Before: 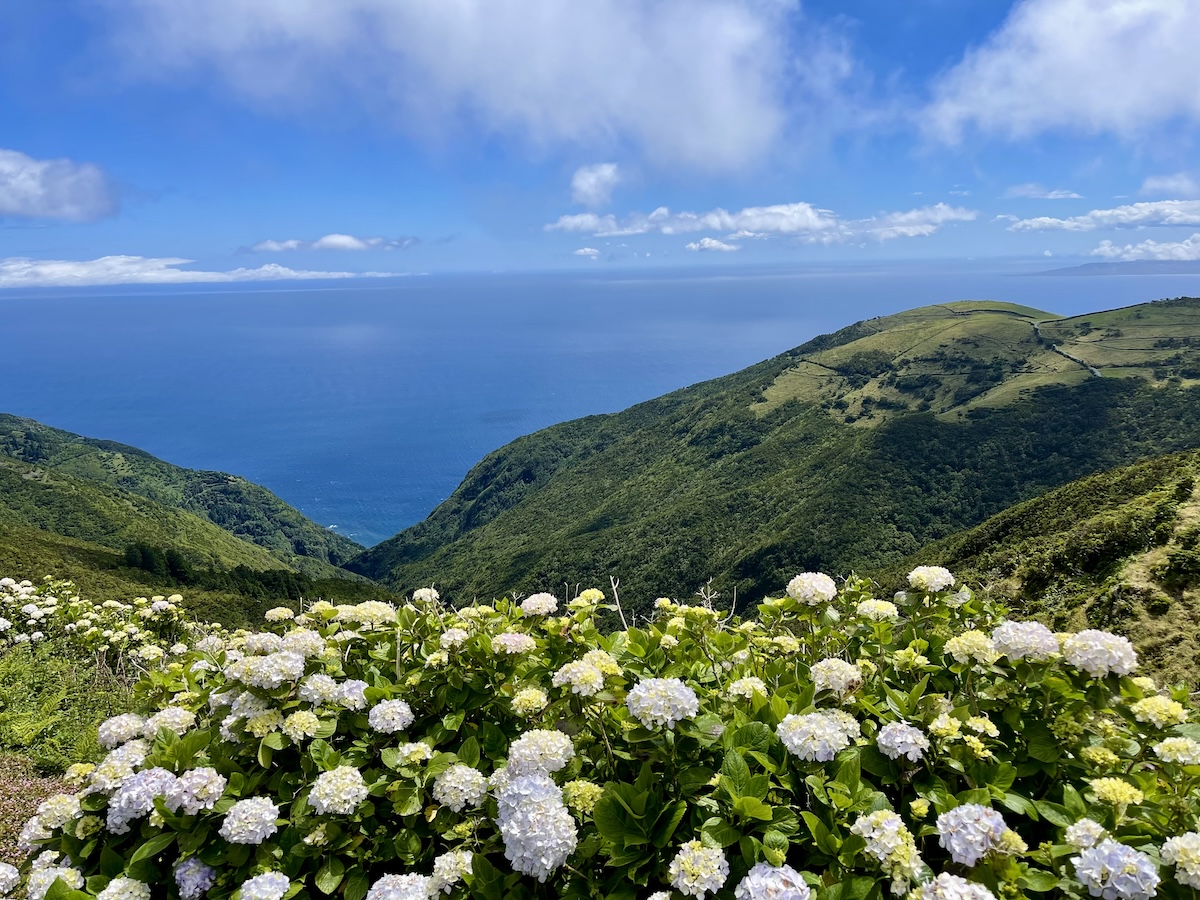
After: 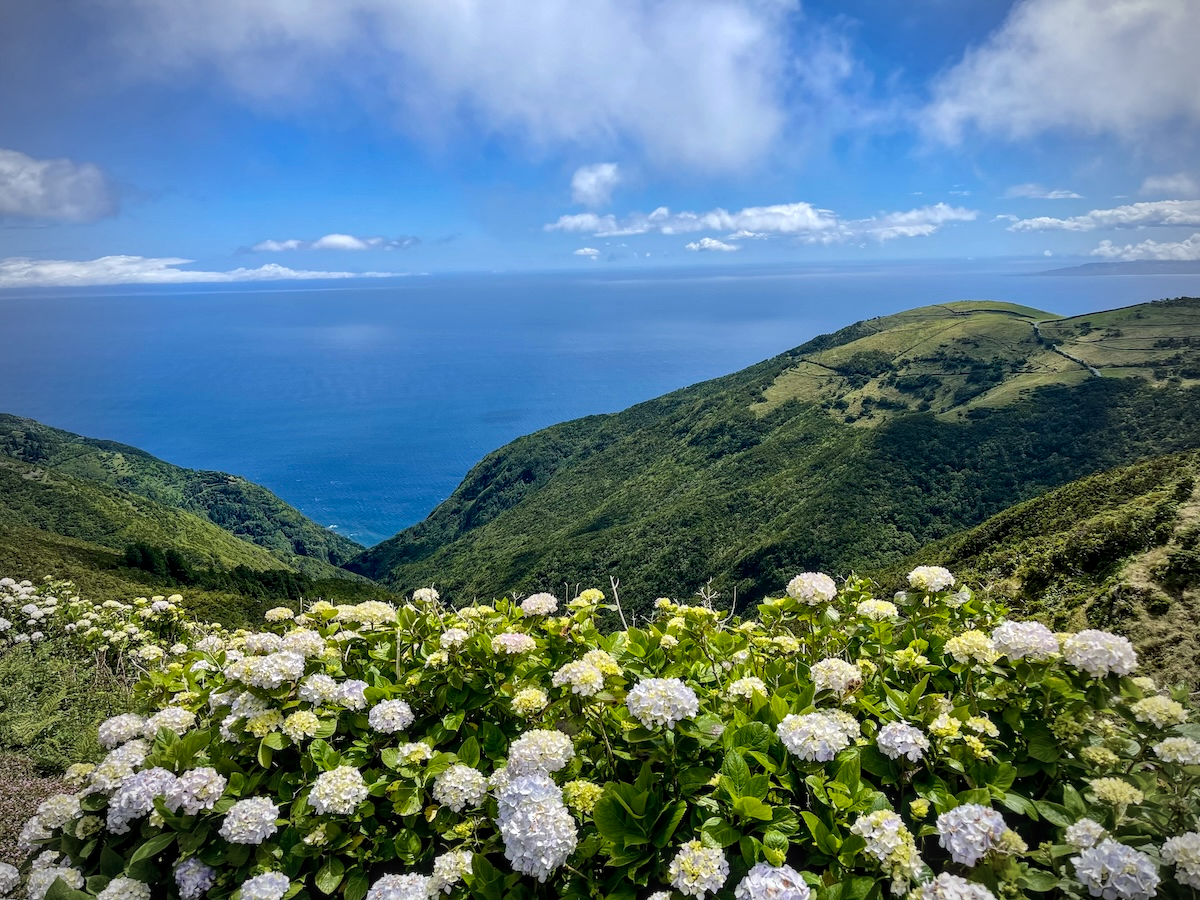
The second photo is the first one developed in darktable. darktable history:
local contrast: on, module defaults
vignetting: fall-off start 74.49%, fall-off radius 65.9%, brightness -0.628, saturation -0.68
